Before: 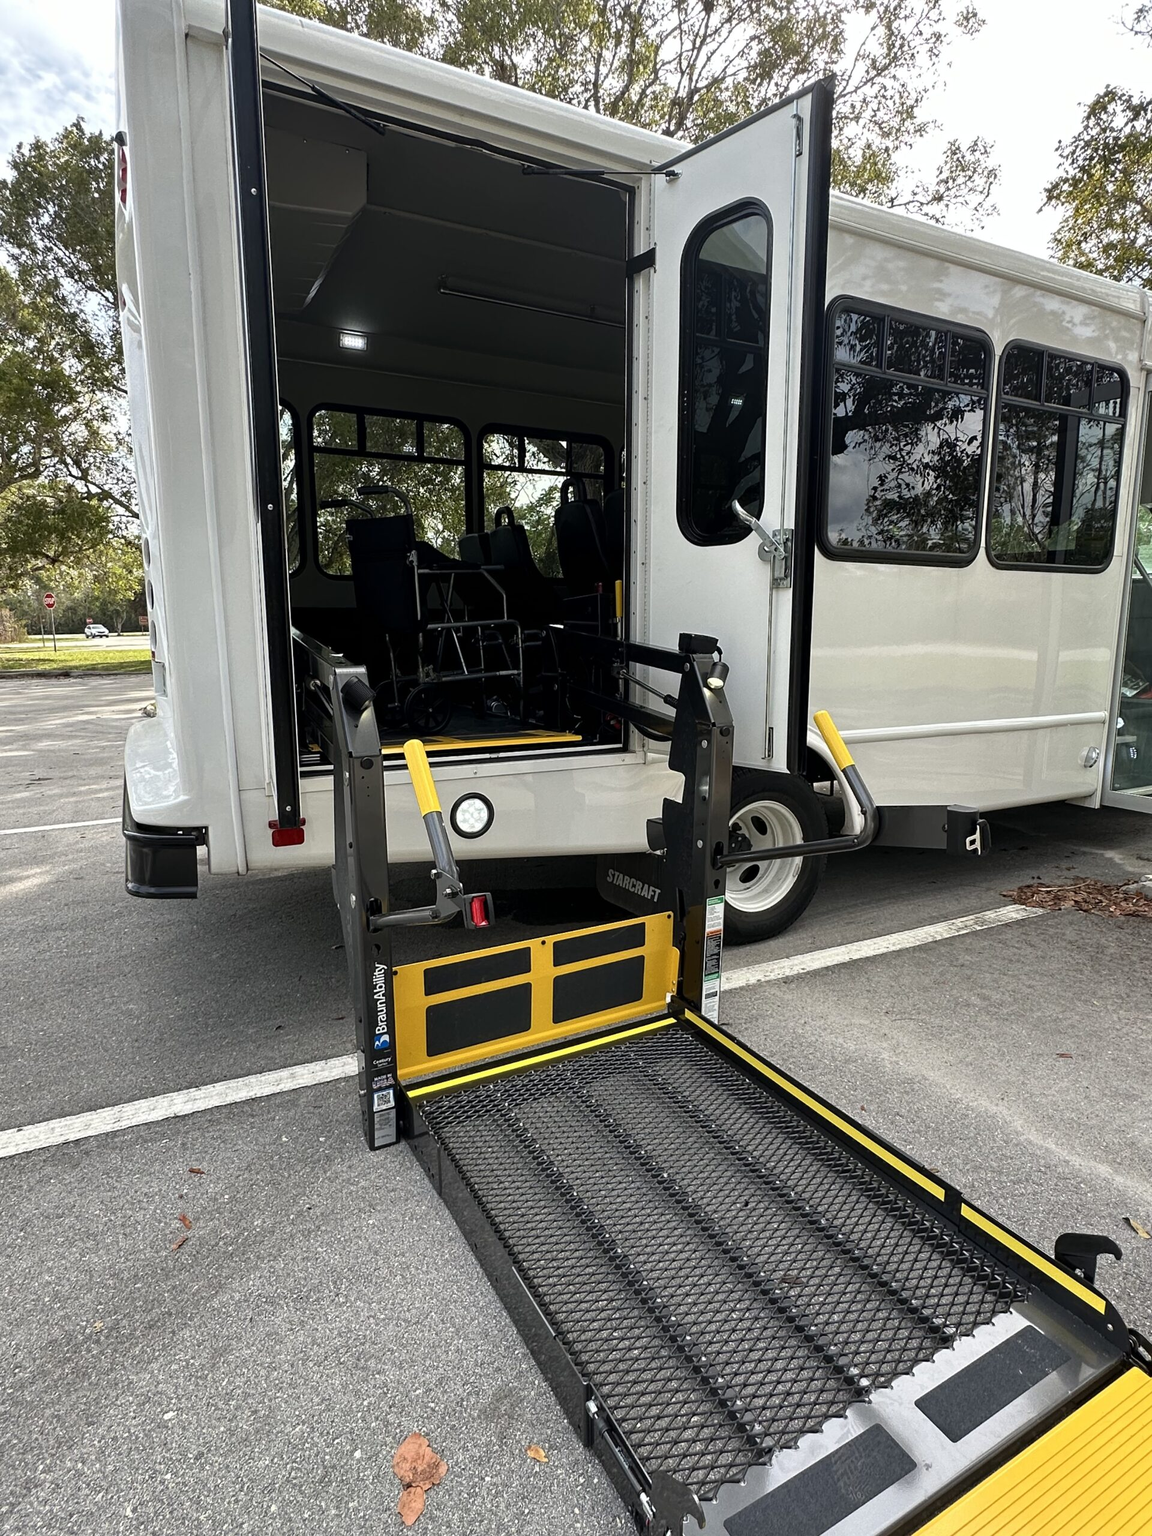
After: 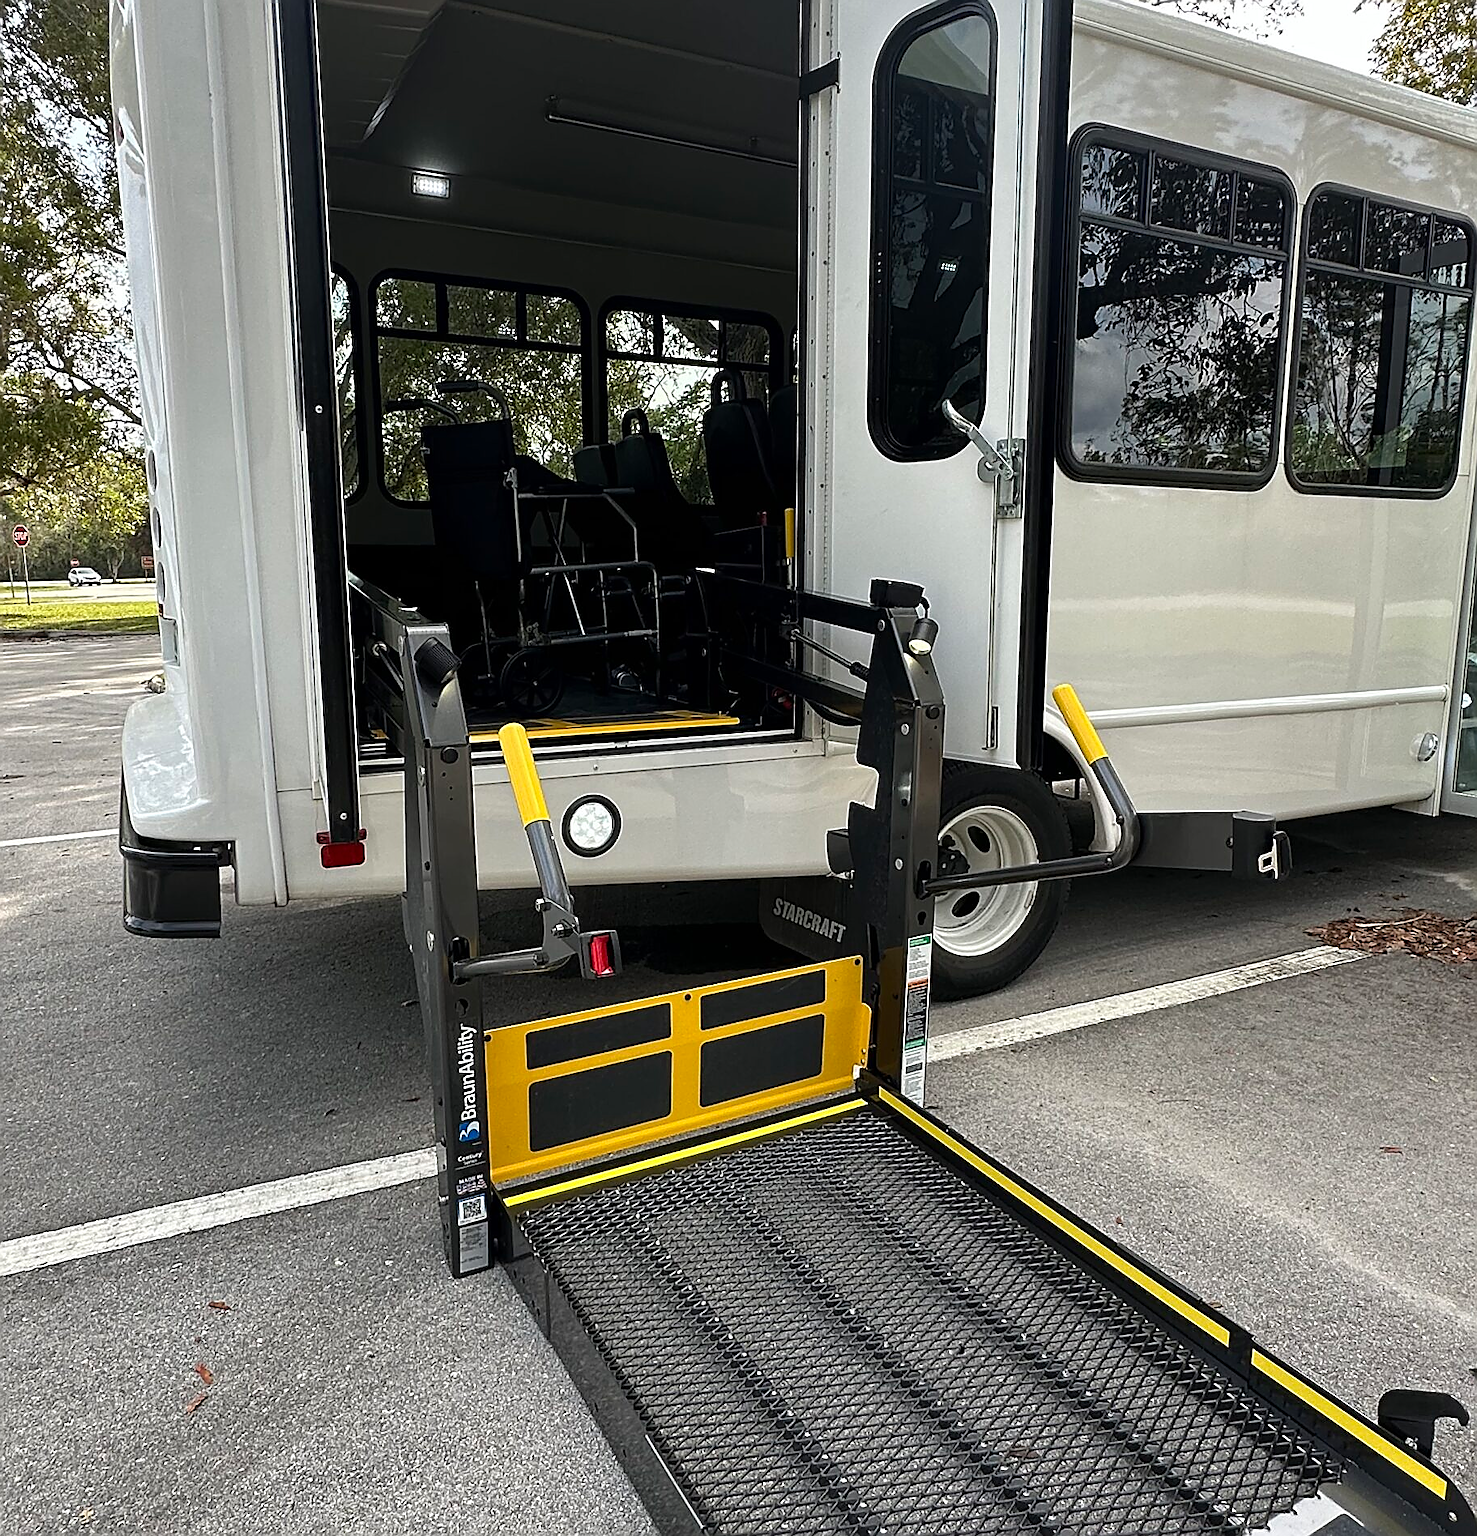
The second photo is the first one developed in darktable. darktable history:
sharpen: radius 1.4, amount 1.25, threshold 0.7
crop and rotate: left 2.991%, top 13.302%, right 1.981%, bottom 12.636%
